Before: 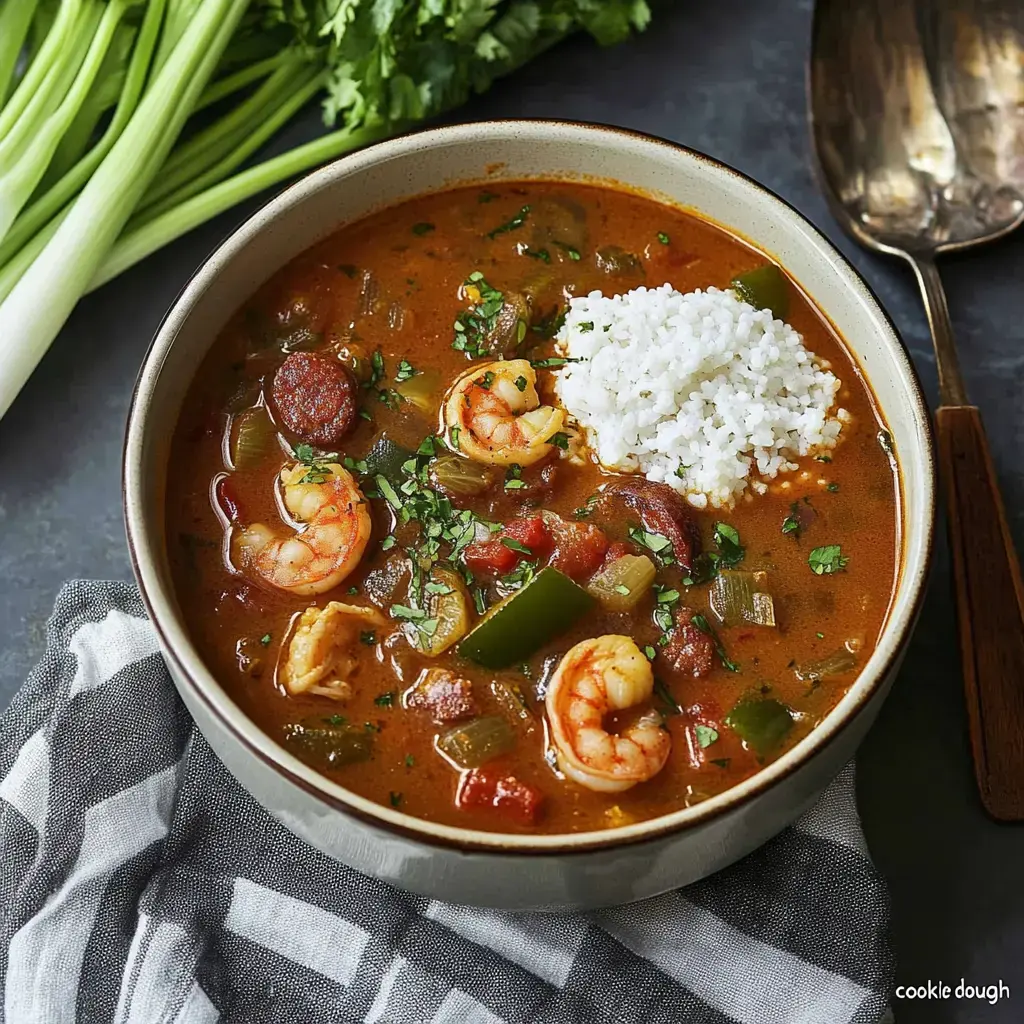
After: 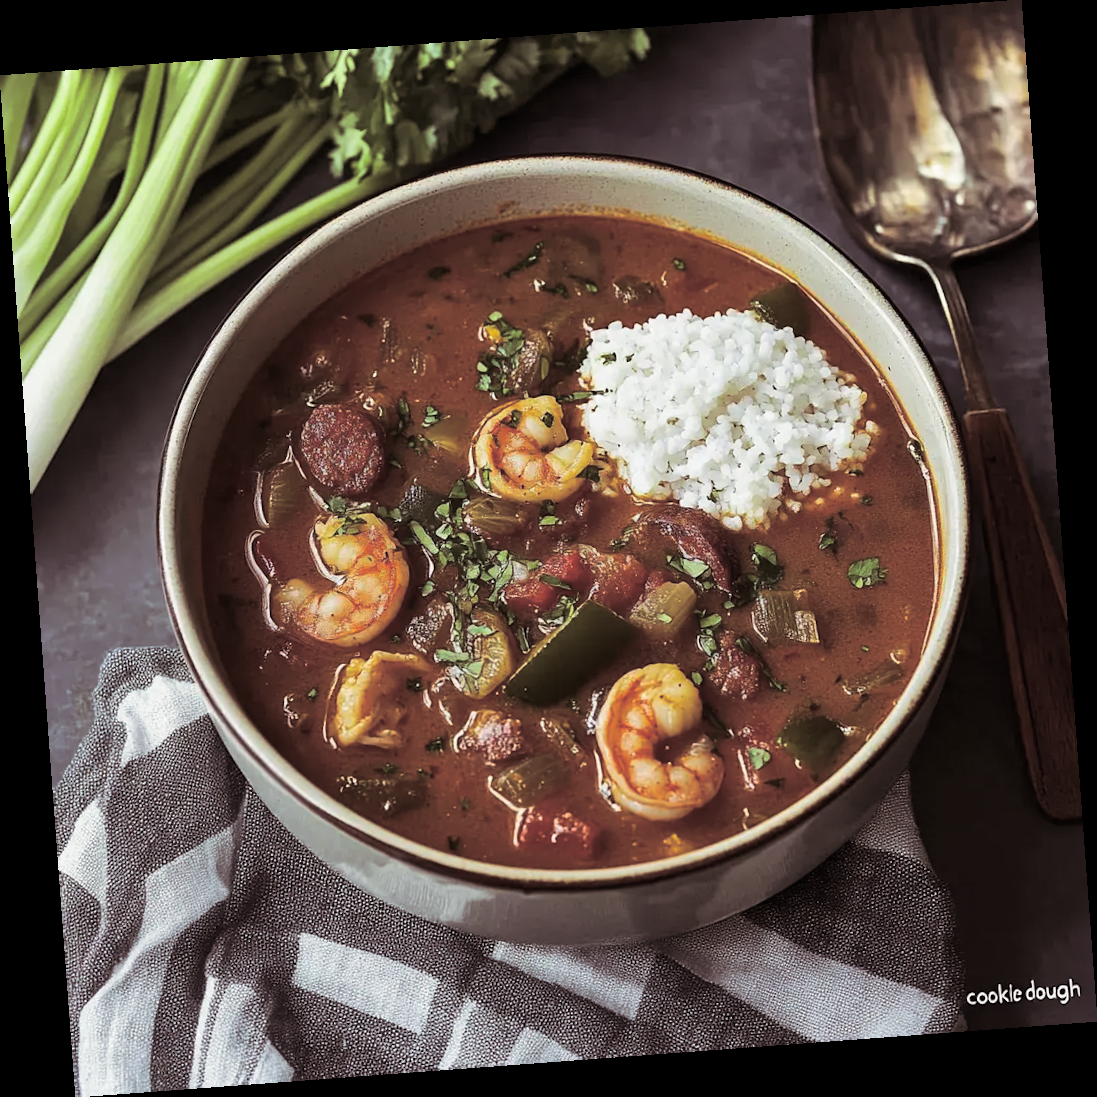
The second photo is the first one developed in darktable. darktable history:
rotate and perspective: rotation -4.25°, automatic cropping off
split-toning: shadows › saturation 0.24, highlights › hue 54°, highlights › saturation 0.24
